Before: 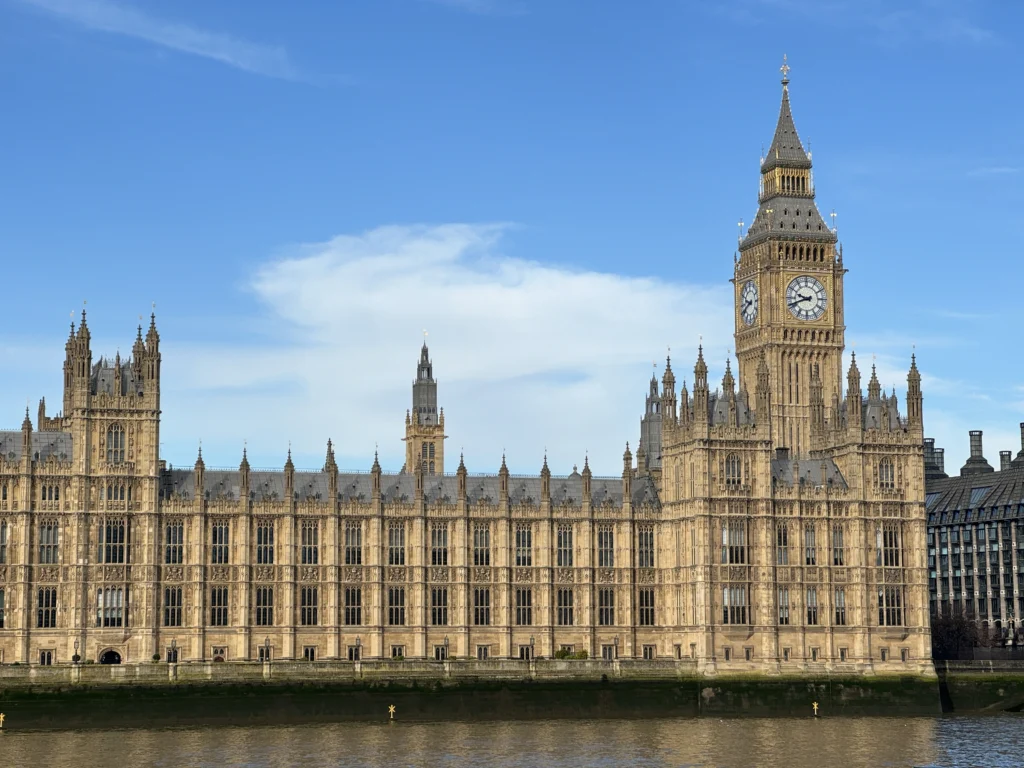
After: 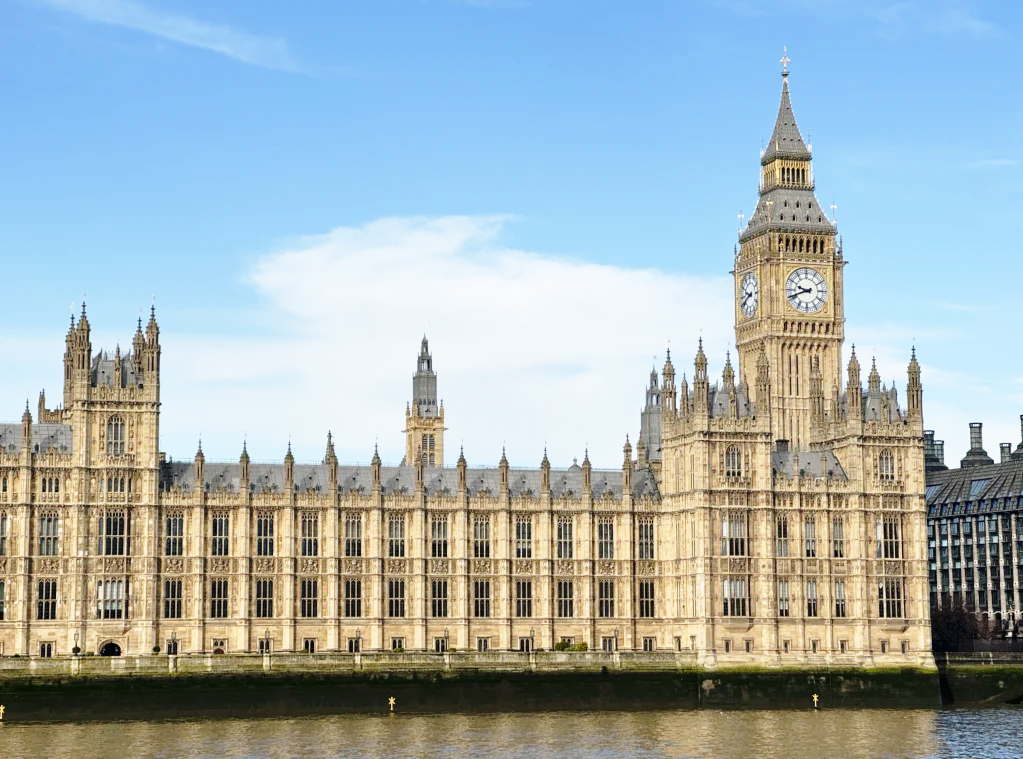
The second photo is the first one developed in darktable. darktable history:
crop: top 1.049%, right 0.001%
base curve: curves: ch0 [(0, 0) (0.028, 0.03) (0.121, 0.232) (0.46, 0.748) (0.859, 0.968) (1, 1)], preserve colors none
